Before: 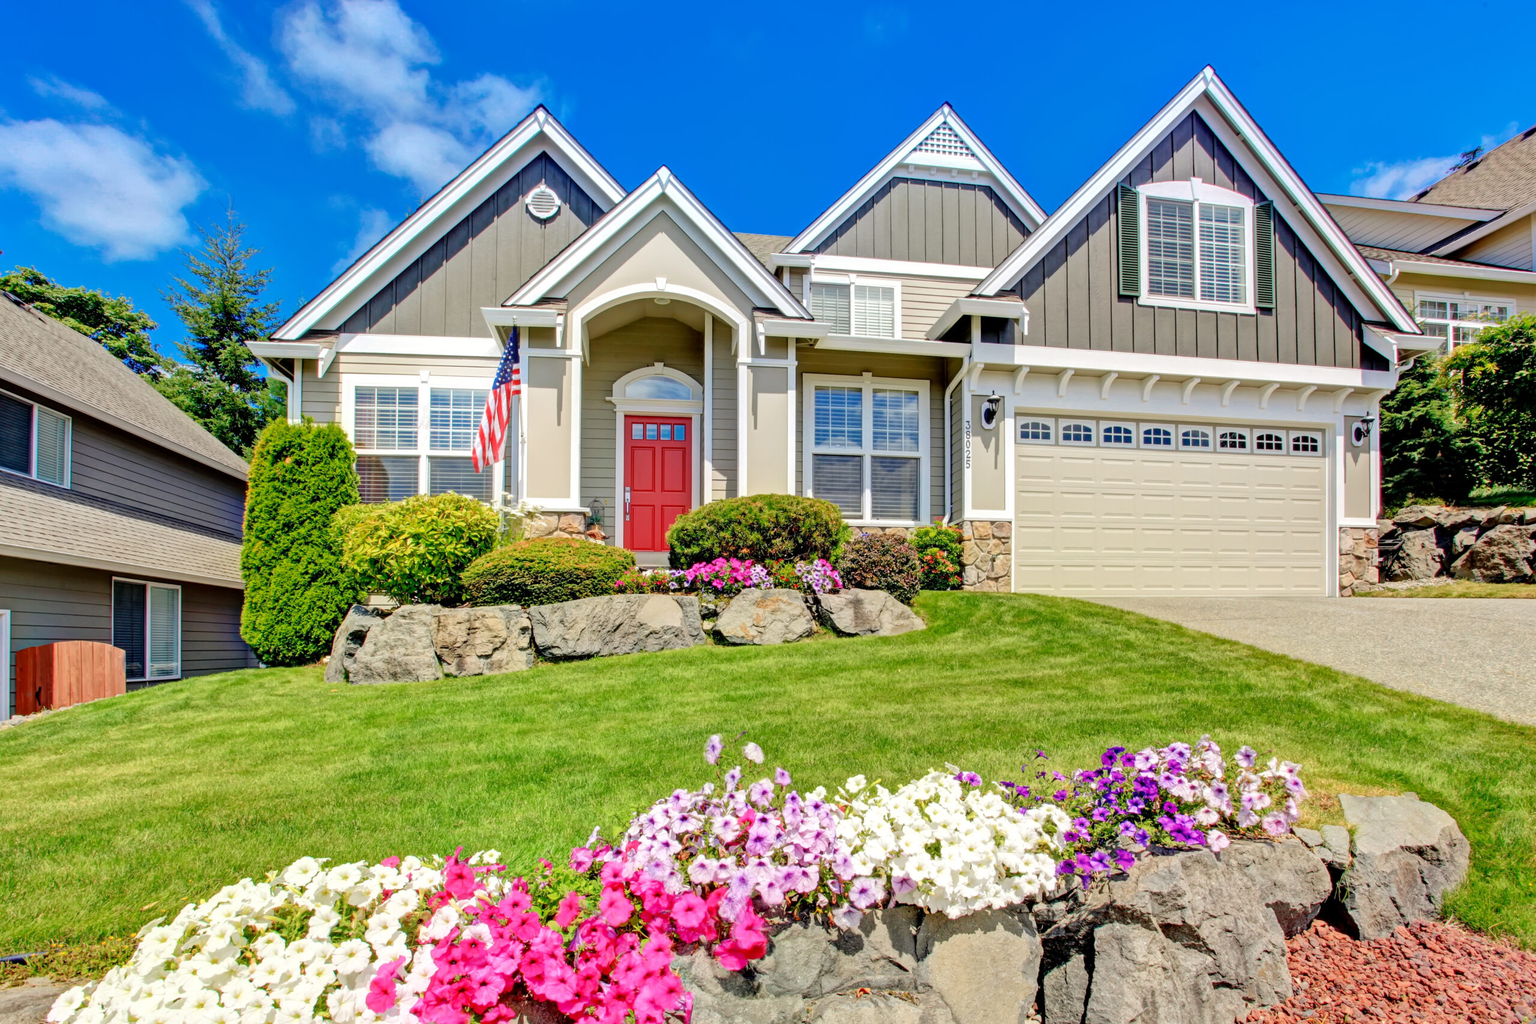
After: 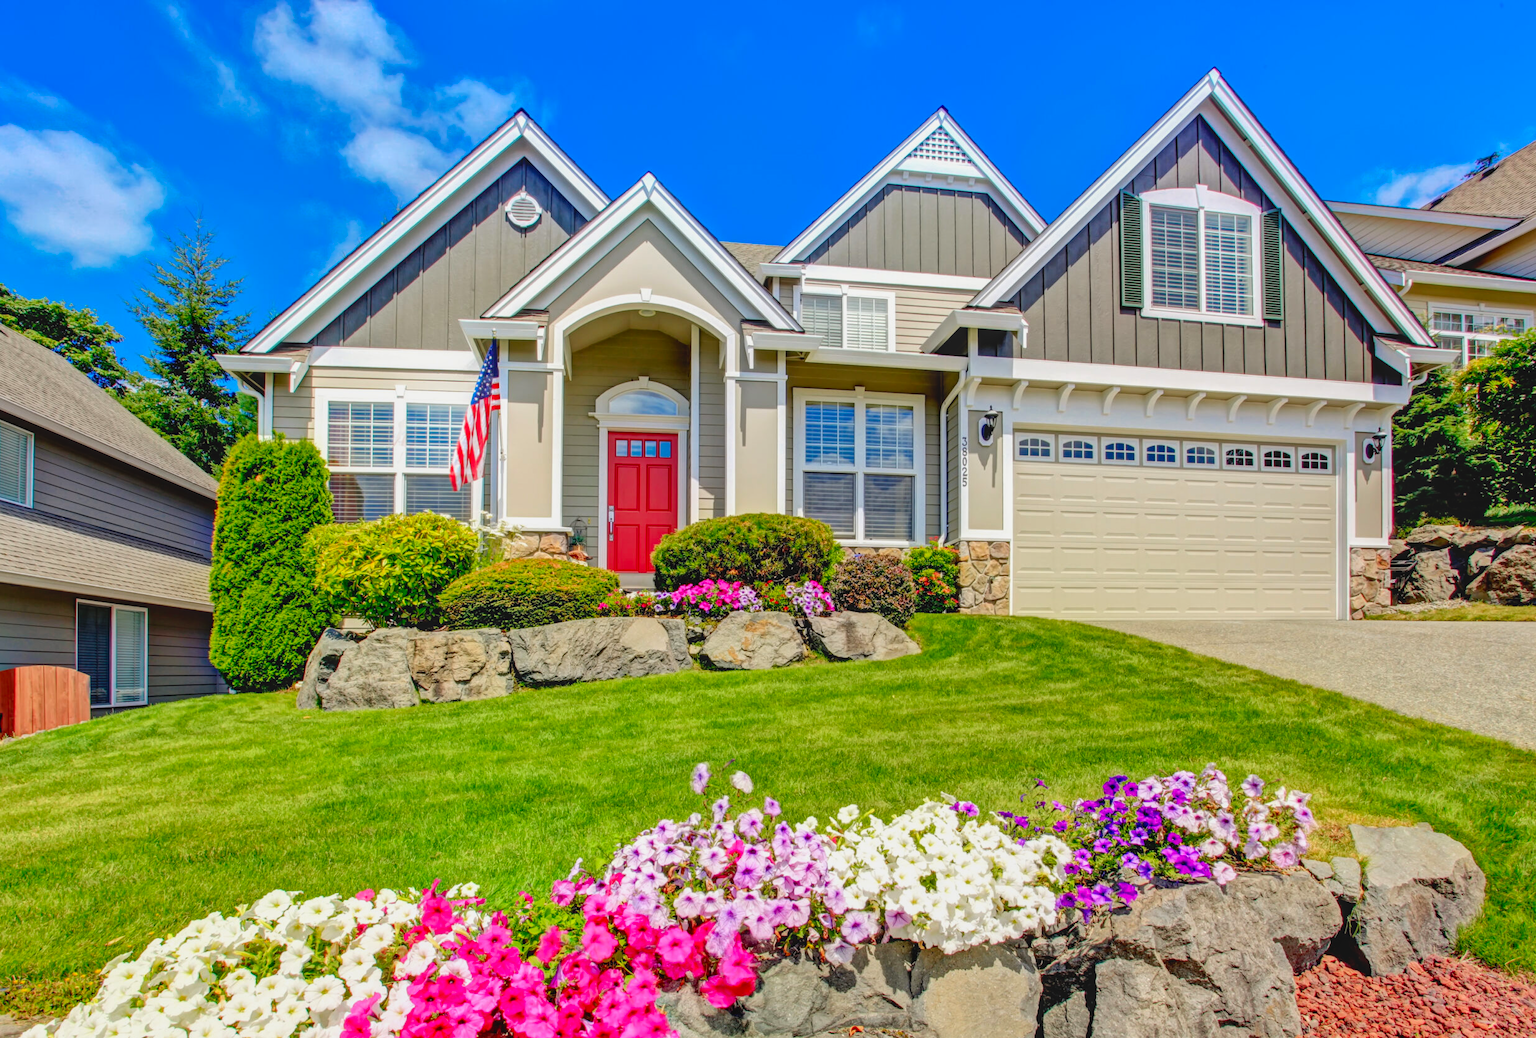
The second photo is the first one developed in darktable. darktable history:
contrast brightness saturation: contrast -0.187, saturation 0.19
crop and rotate: left 2.548%, right 1.12%, bottom 2.246%
local contrast: detail 130%
